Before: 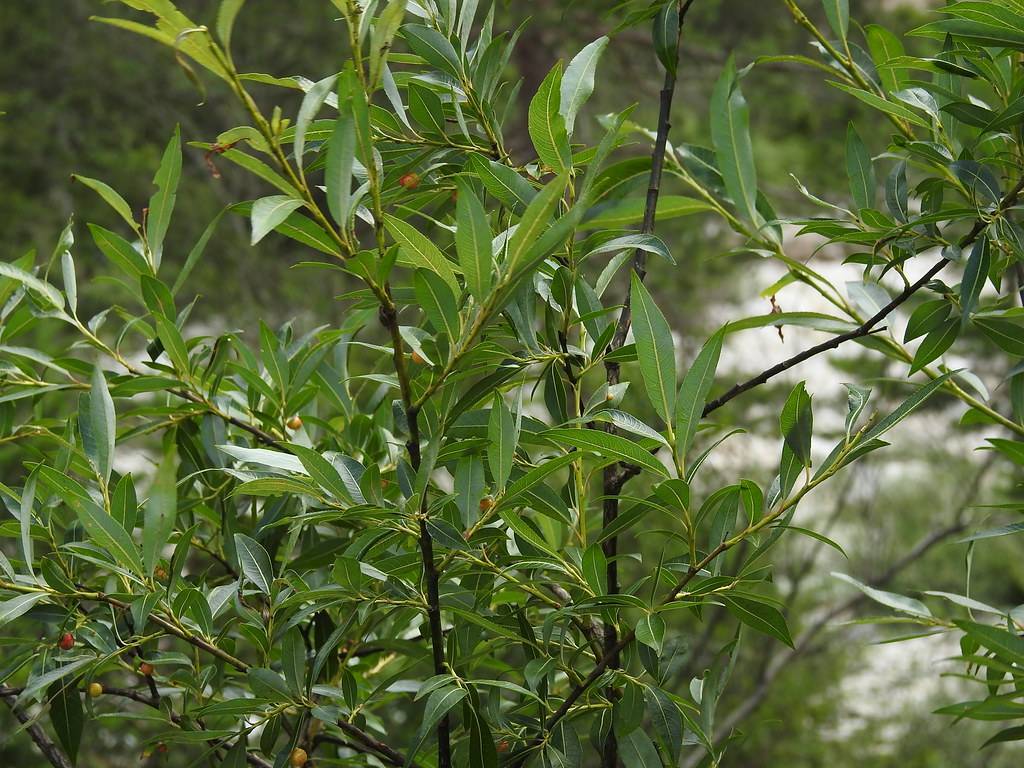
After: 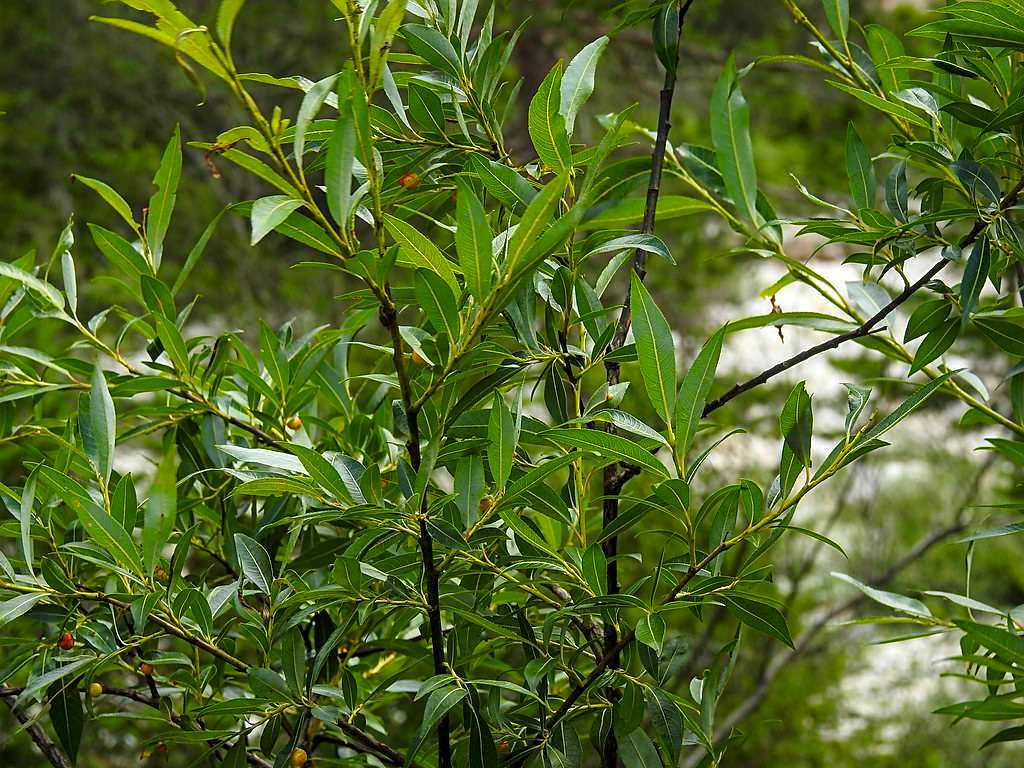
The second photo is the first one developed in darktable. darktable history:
local contrast: on, module defaults
color balance rgb: linear chroma grading › global chroma 14.386%, perceptual saturation grading › global saturation 19.847%
sharpen: on, module defaults
shadows and highlights: radius 120.14, shadows 21.32, white point adjustment -9.57, highlights -13.99, soften with gaussian
tone equalizer: -8 EV -0.416 EV, -7 EV -0.392 EV, -6 EV -0.31 EV, -5 EV -0.243 EV, -3 EV 0.203 EV, -2 EV 0.33 EV, -1 EV 0.389 EV, +0 EV 0.447 EV, mask exposure compensation -0.514 EV
